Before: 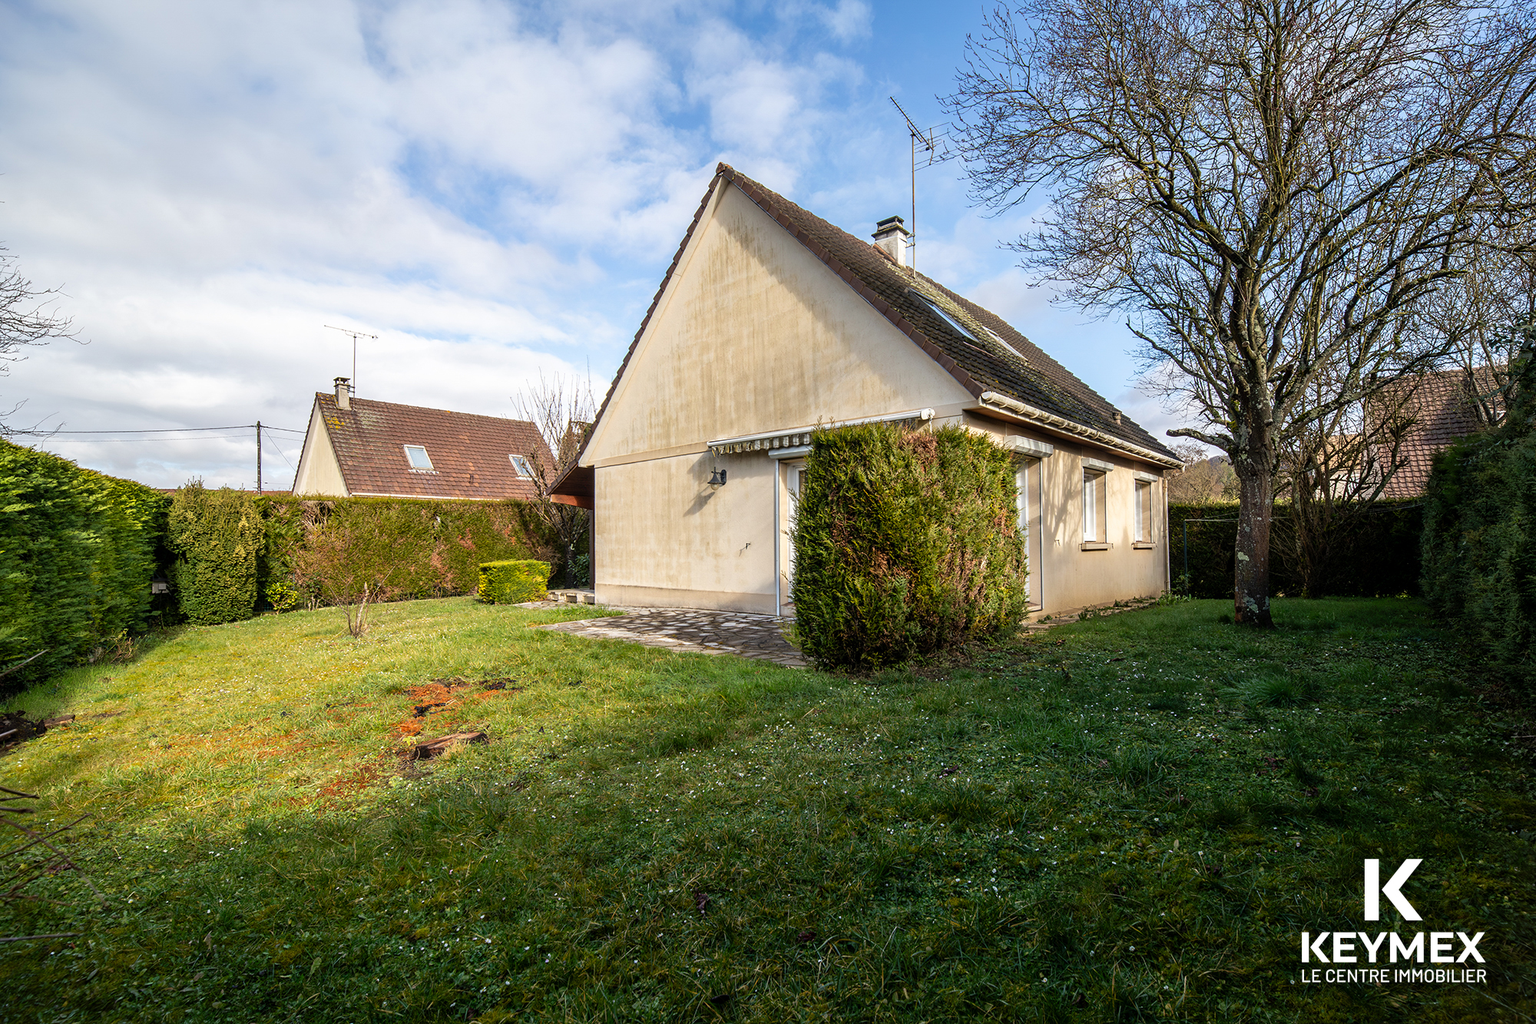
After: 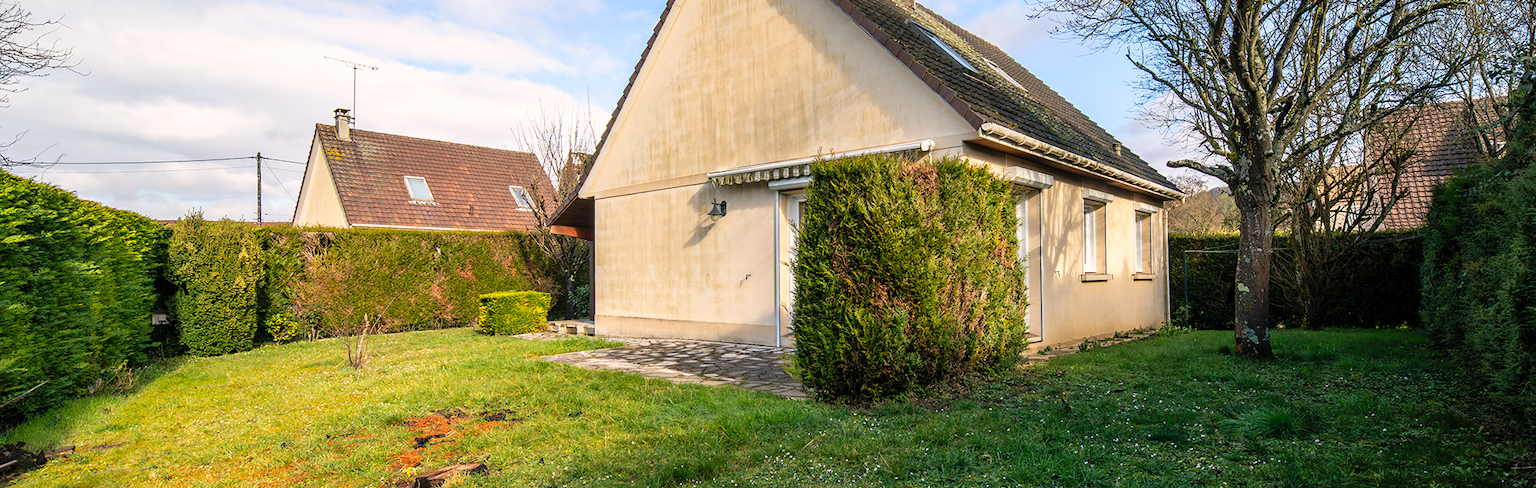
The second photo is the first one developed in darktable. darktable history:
color calibration: illuminant same as pipeline (D50), adaptation XYZ, x 0.345, y 0.359, temperature 5005.95 K
crop and rotate: top 26.296%, bottom 25.987%
contrast brightness saturation: contrast 0.071, brightness 0.078, saturation 0.184
color balance rgb: shadows lift › chroma 2.065%, shadows lift › hue 217.64°, highlights gain › chroma 1.063%, highlights gain › hue 52.83°, perceptual saturation grading › global saturation 0.096%, global vibrance 1.972%
